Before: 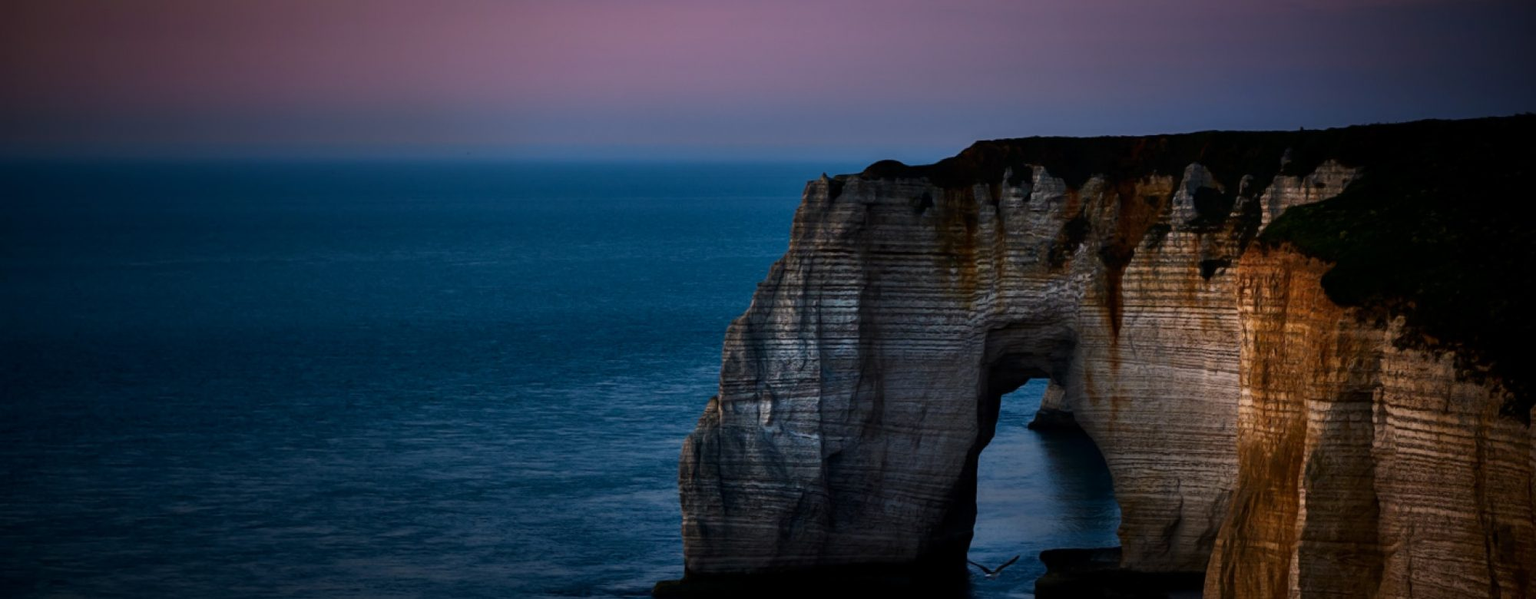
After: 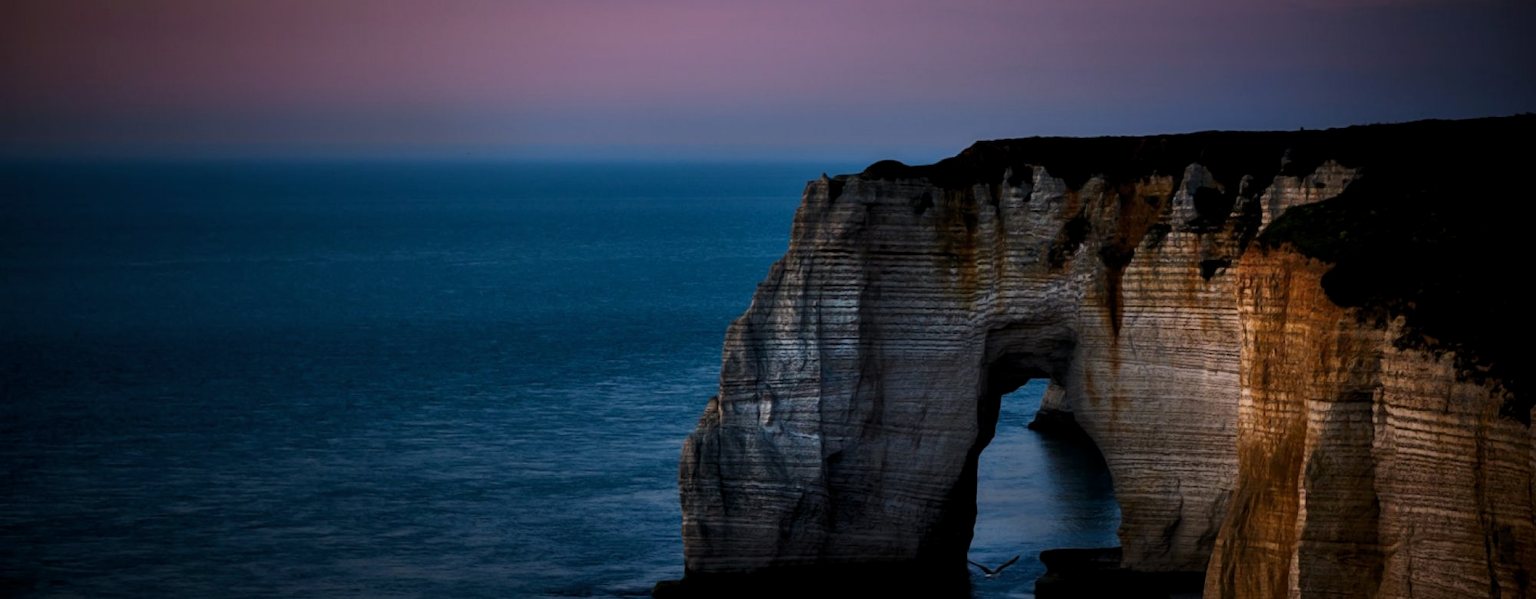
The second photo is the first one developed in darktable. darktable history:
levels: black 0.07%, levels [0.016, 0.5, 0.996]
